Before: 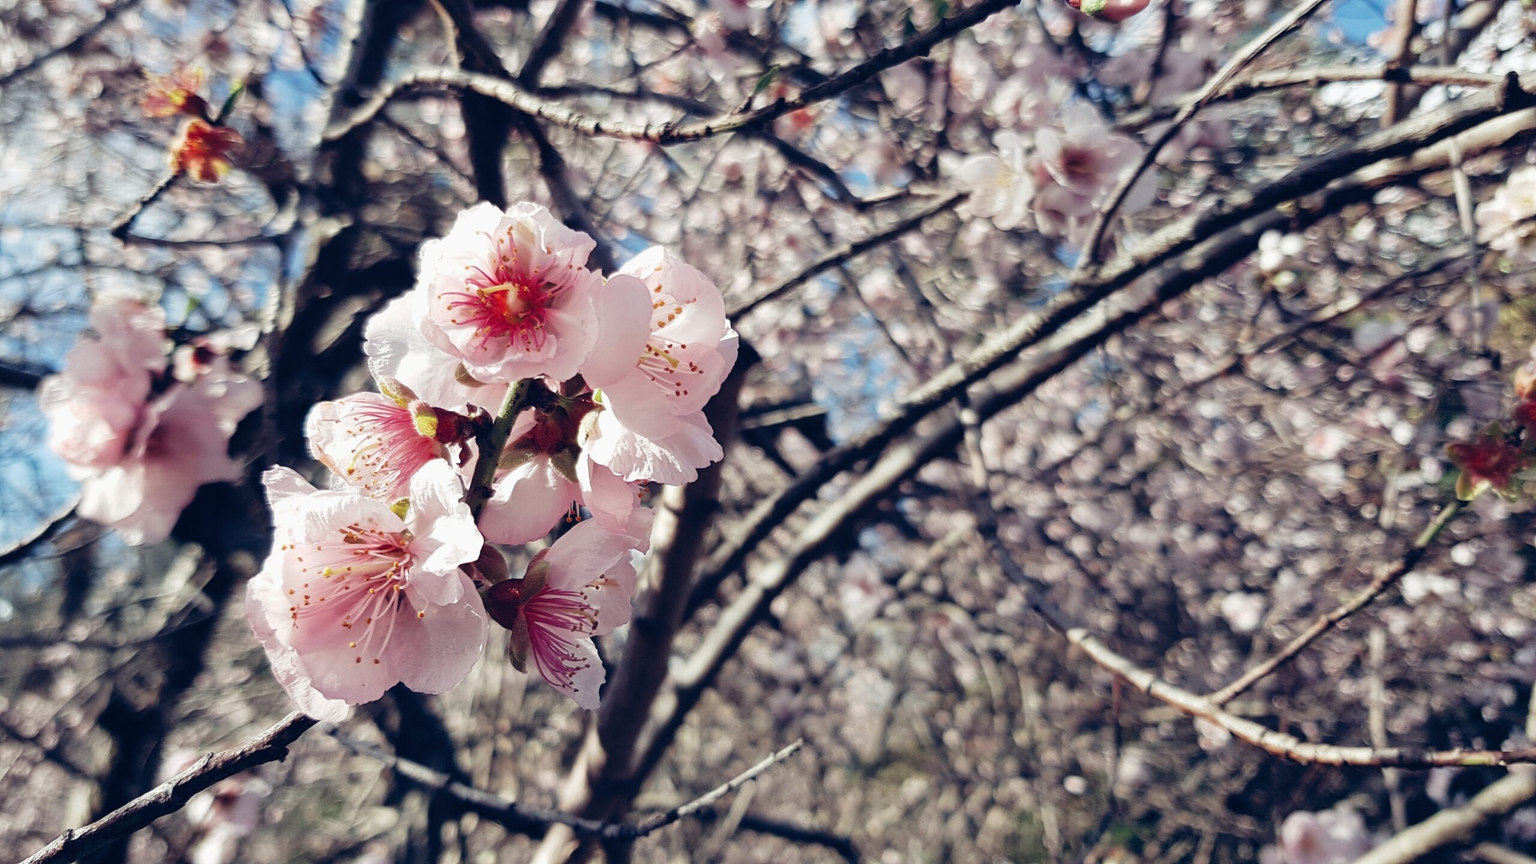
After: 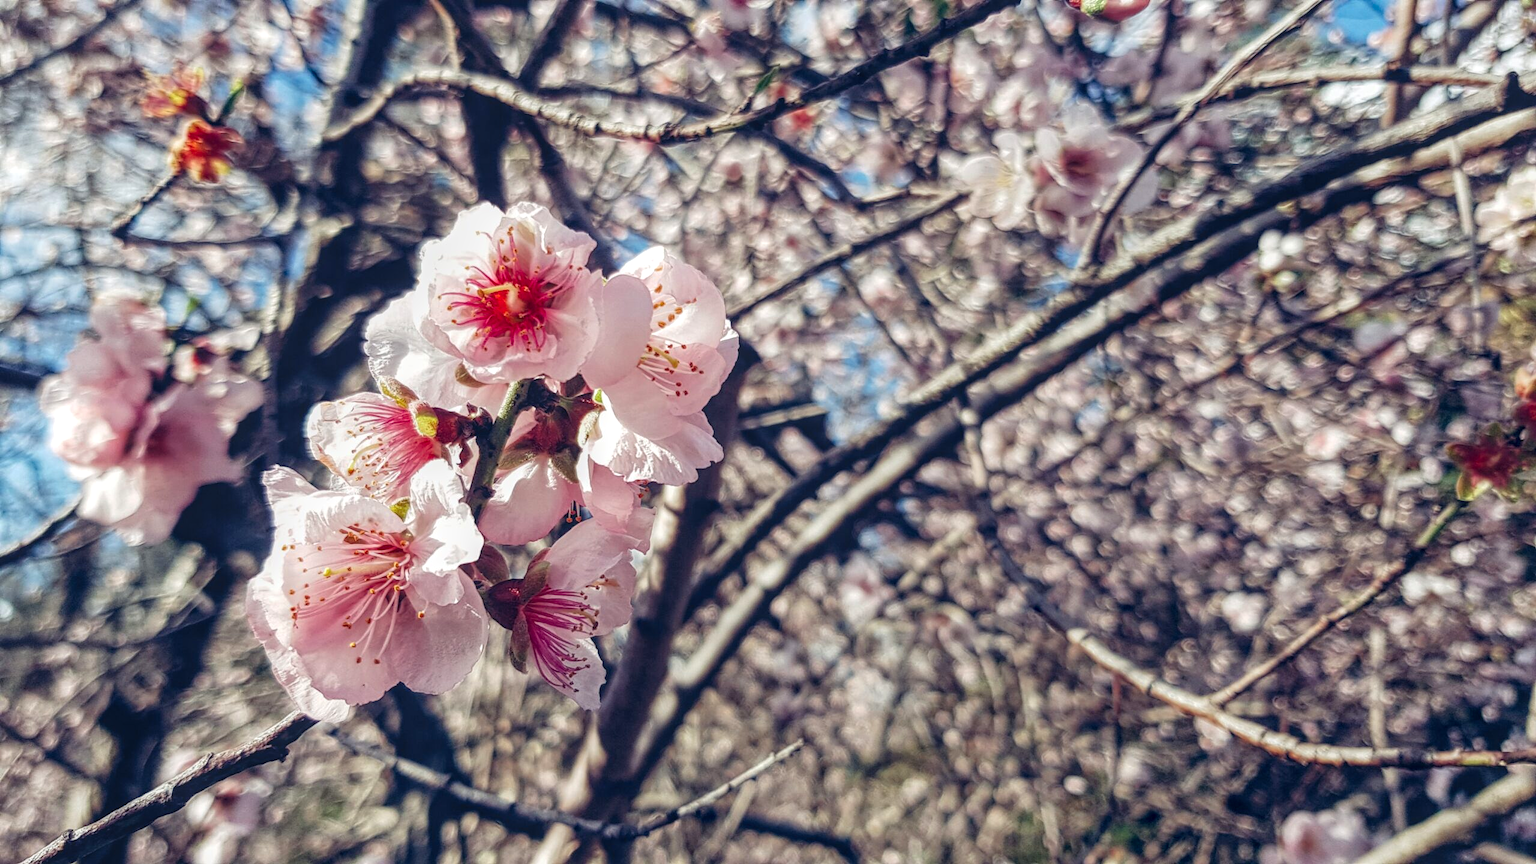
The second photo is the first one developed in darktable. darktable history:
shadows and highlights: radius 331.84, shadows 53.55, highlights -100, compress 94.63%, highlights color adjustment 73.23%, soften with gaussian
contrast brightness saturation: saturation 0.18
local contrast: highlights 74%, shadows 55%, detail 176%, midtone range 0.207
